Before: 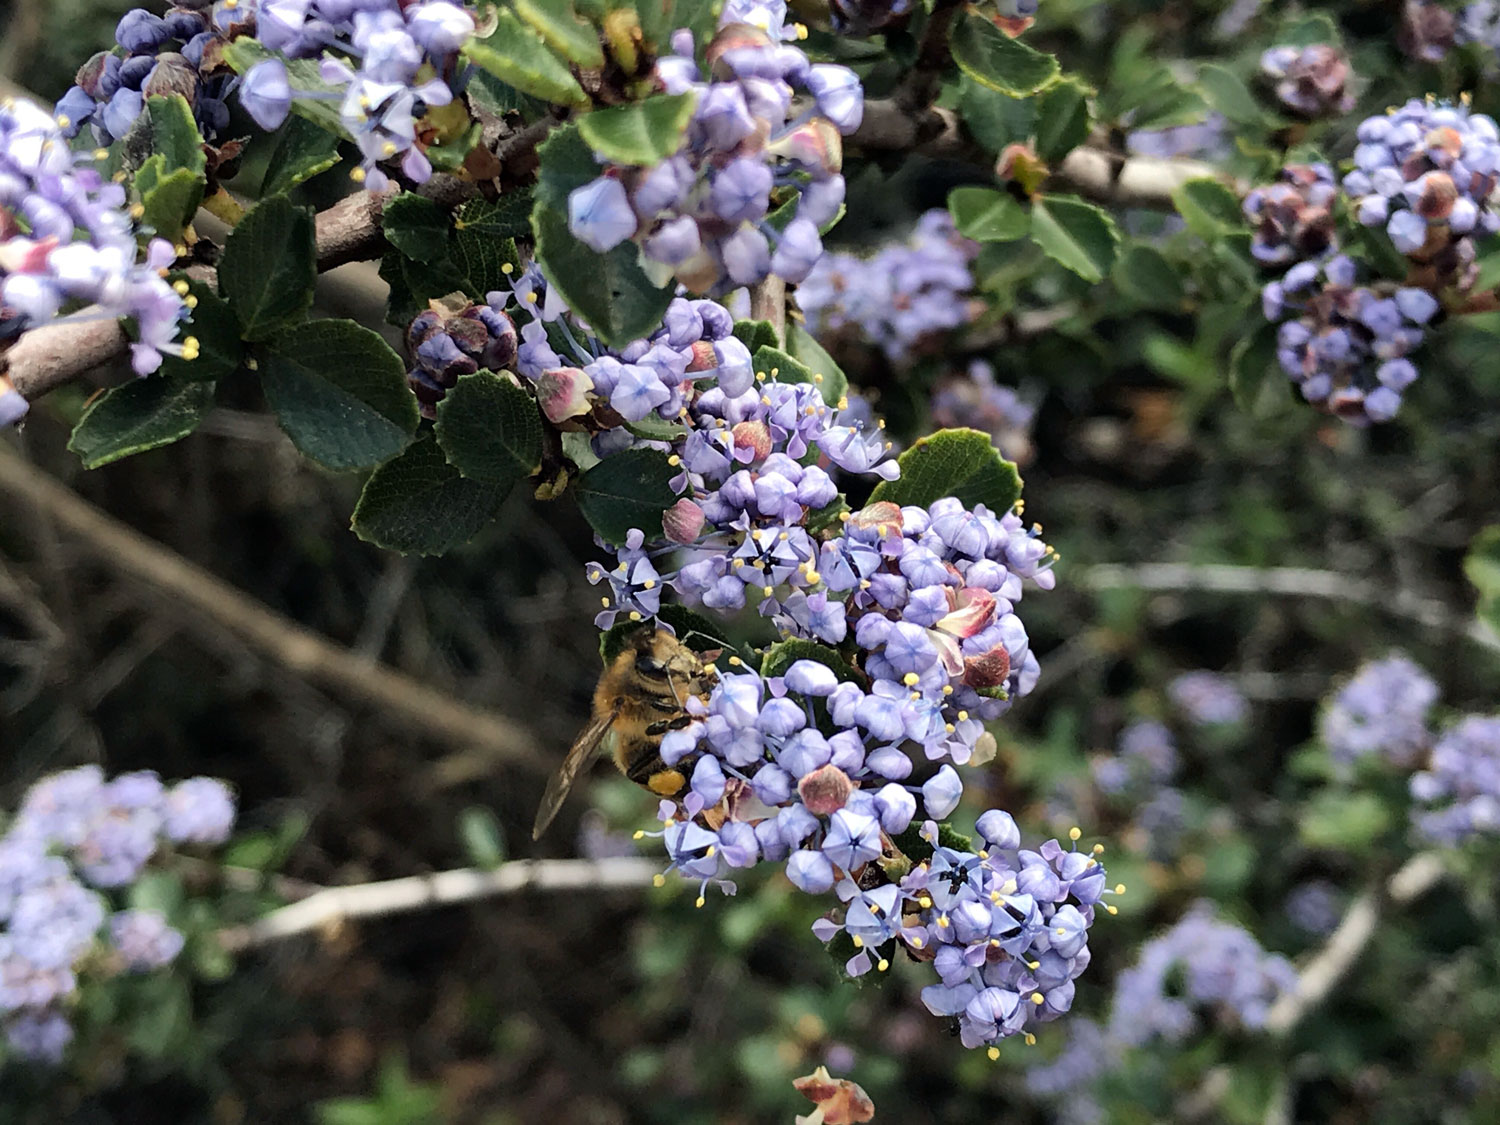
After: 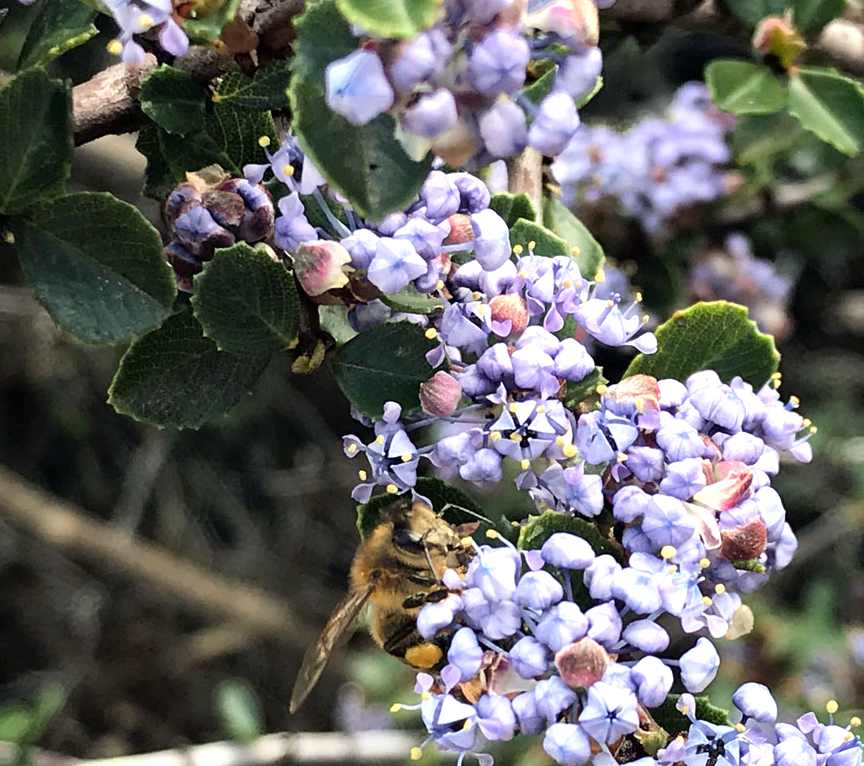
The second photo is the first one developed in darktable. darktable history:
exposure: exposure 0.601 EV, compensate highlight preservation false
crop: left 16.23%, top 11.293%, right 26.133%, bottom 20.54%
